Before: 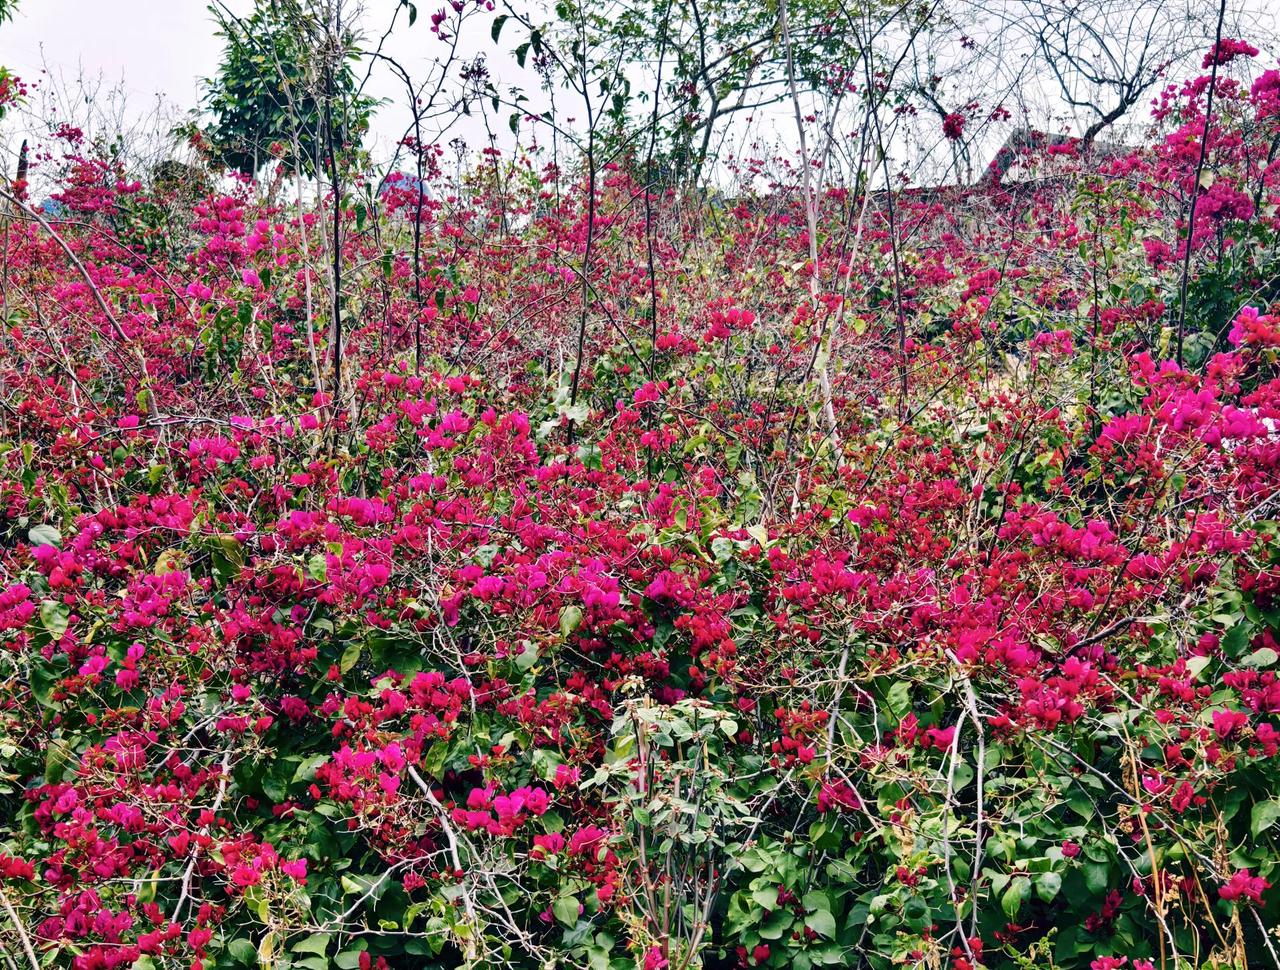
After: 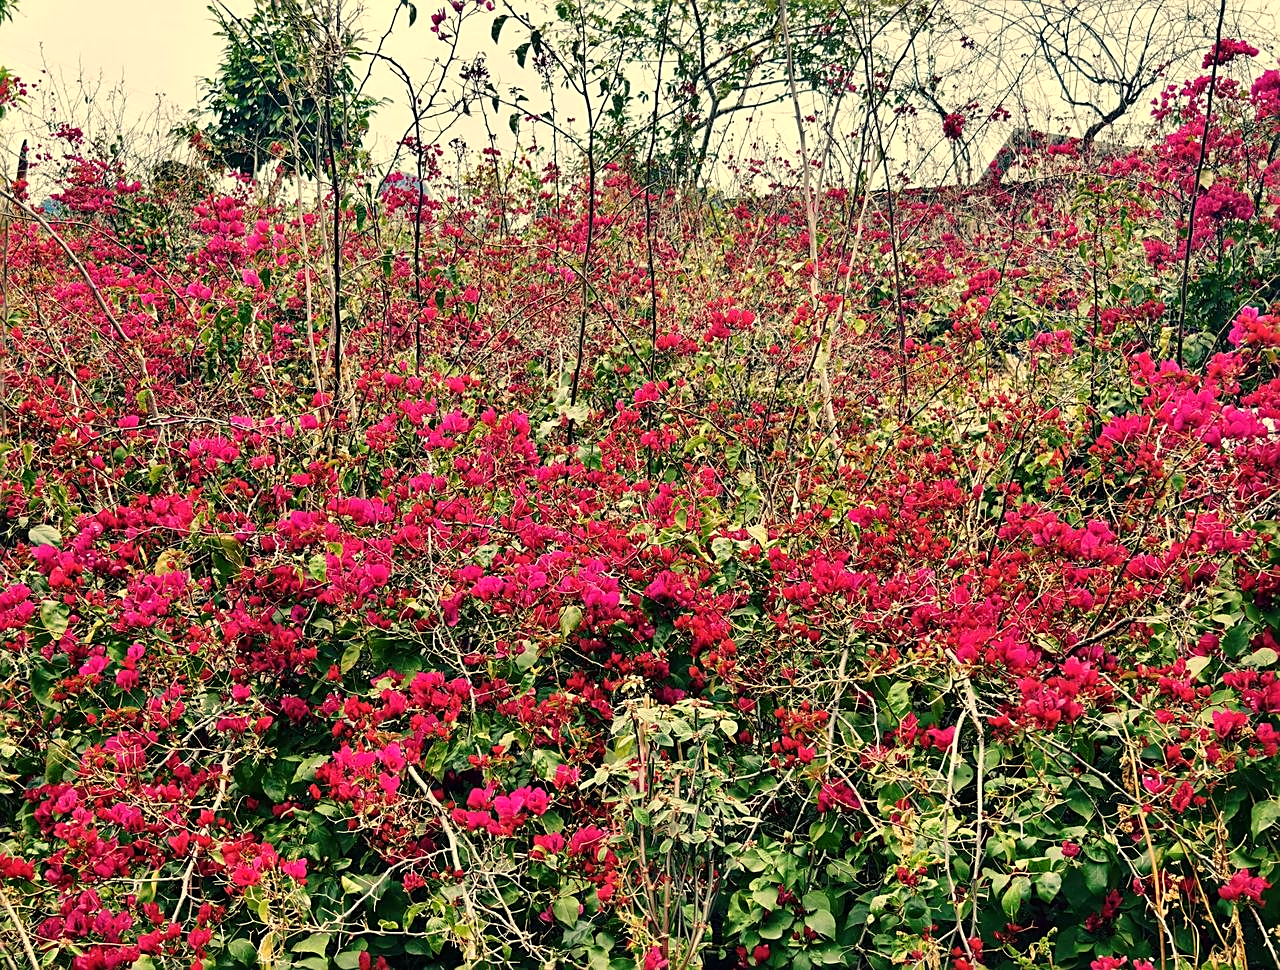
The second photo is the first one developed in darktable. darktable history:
white balance: red 1.08, blue 0.791
sharpen: on, module defaults
